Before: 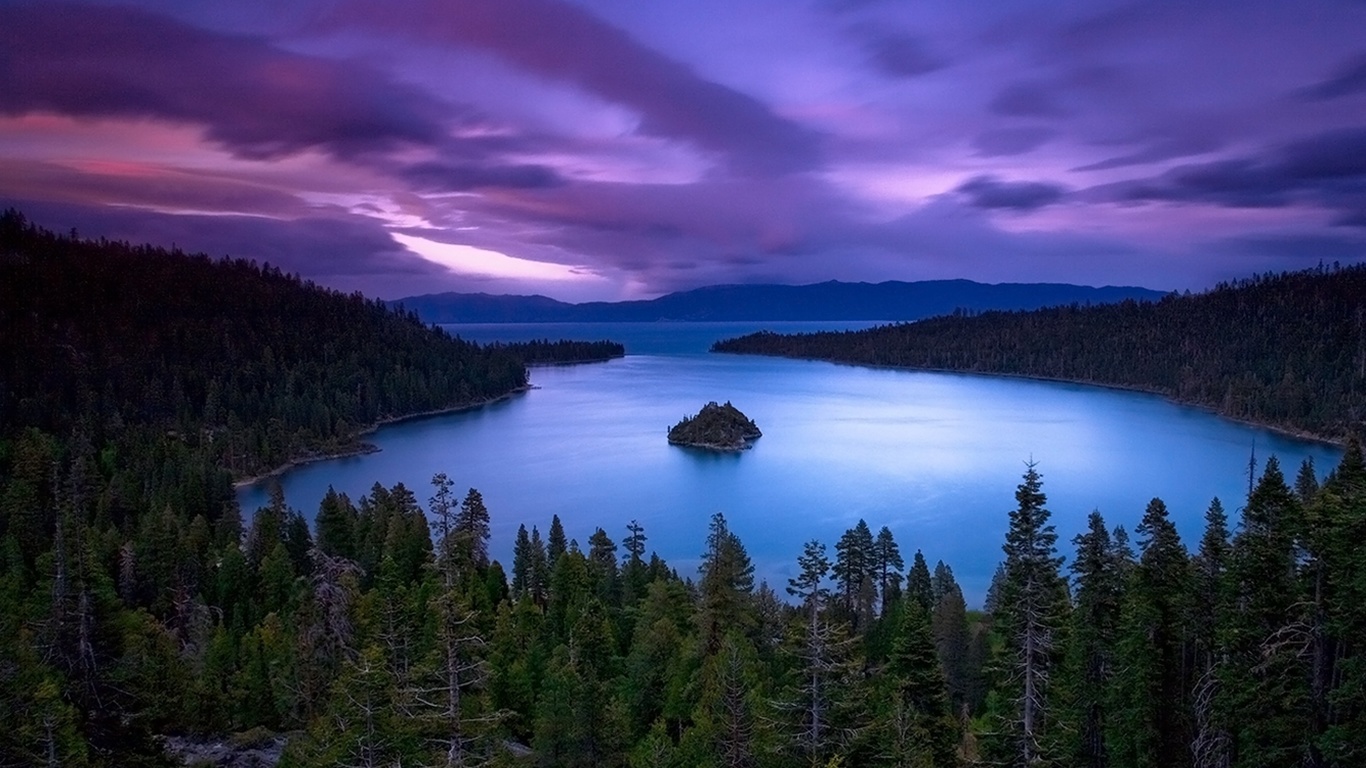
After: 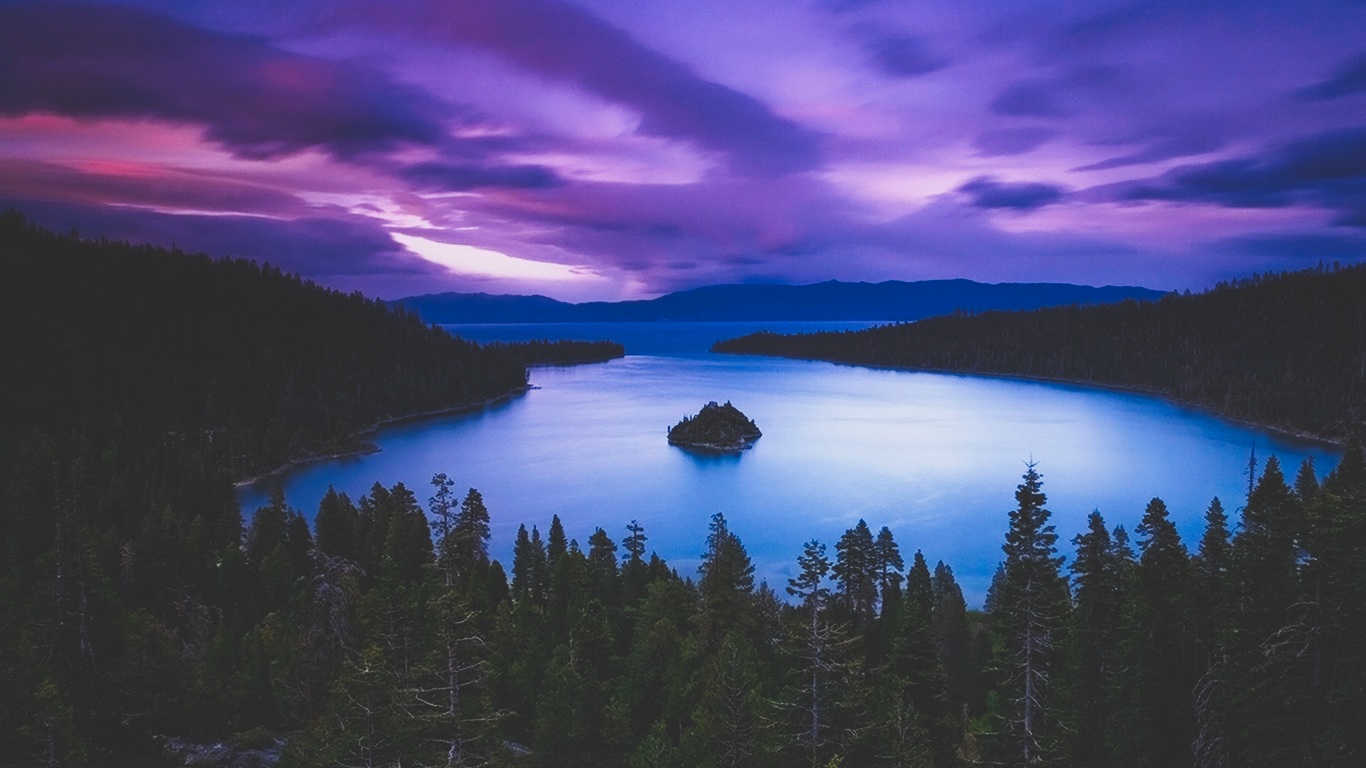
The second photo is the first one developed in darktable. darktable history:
tone curve: curves: ch0 [(0, 0) (0.003, 0.17) (0.011, 0.17) (0.025, 0.17) (0.044, 0.168) (0.069, 0.167) (0.1, 0.173) (0.136, 0.181) (0.177, 0.199) (0.224, 0.226) (0.277, 0.271) (0.335, 0.333) (0.399, 0.419) (0.468, 0.52) (0.543, 0.621) (0.623, 0.716) (0.709, 0.795) (0.801, 0.867) (0.898, 0.914) (1, 1)], preserve colors none
exposure: black level correction -0.013, exposure -0.193 EV, compensate highlight preservation false
